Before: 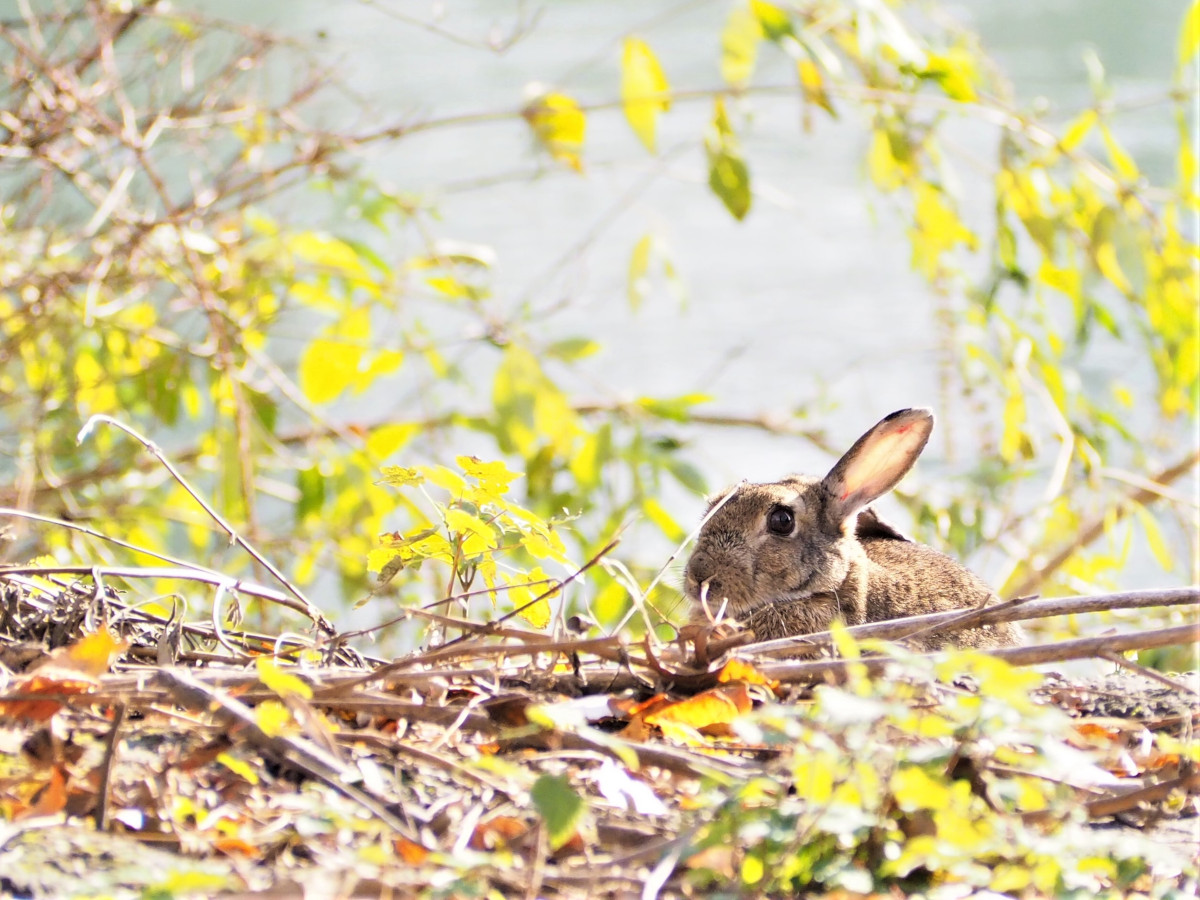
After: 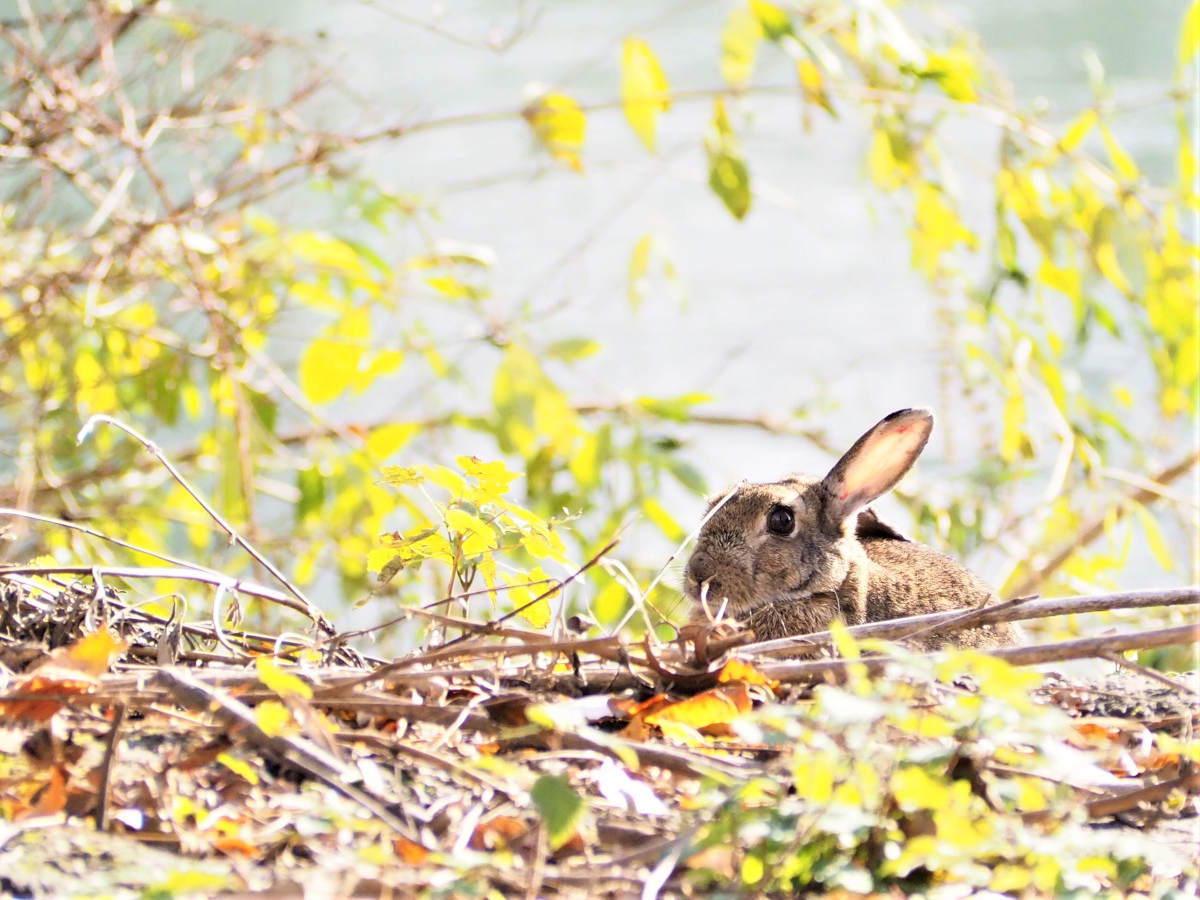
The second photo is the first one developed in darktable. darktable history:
shadows and highlights: shadows -28.29, highlights 29.96
